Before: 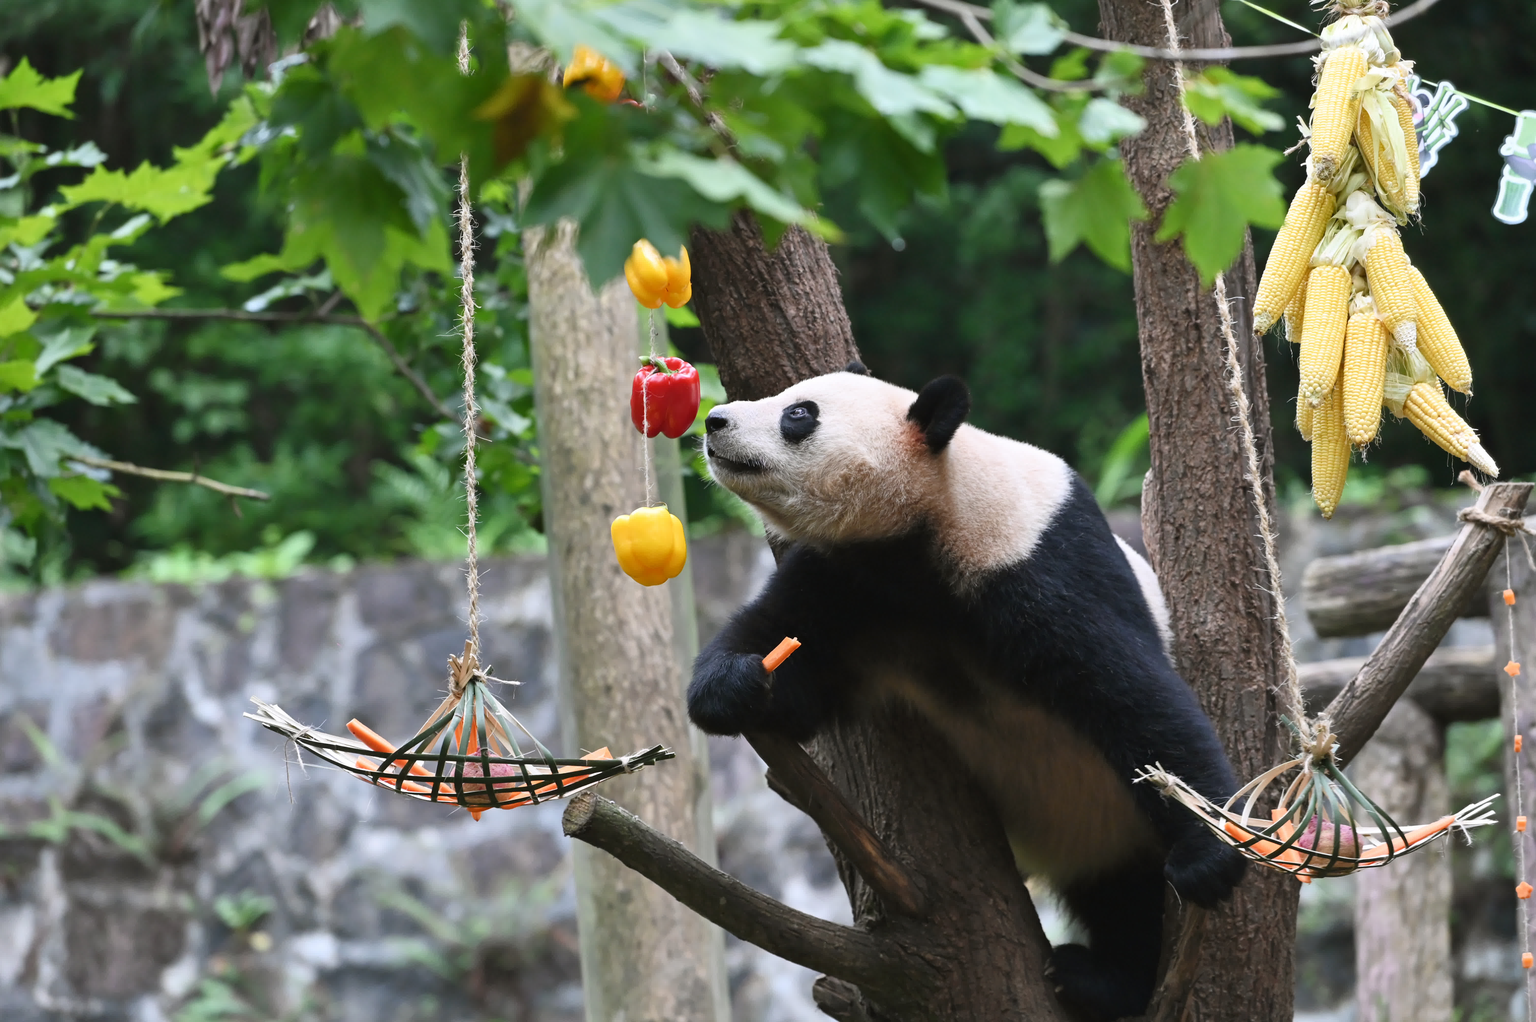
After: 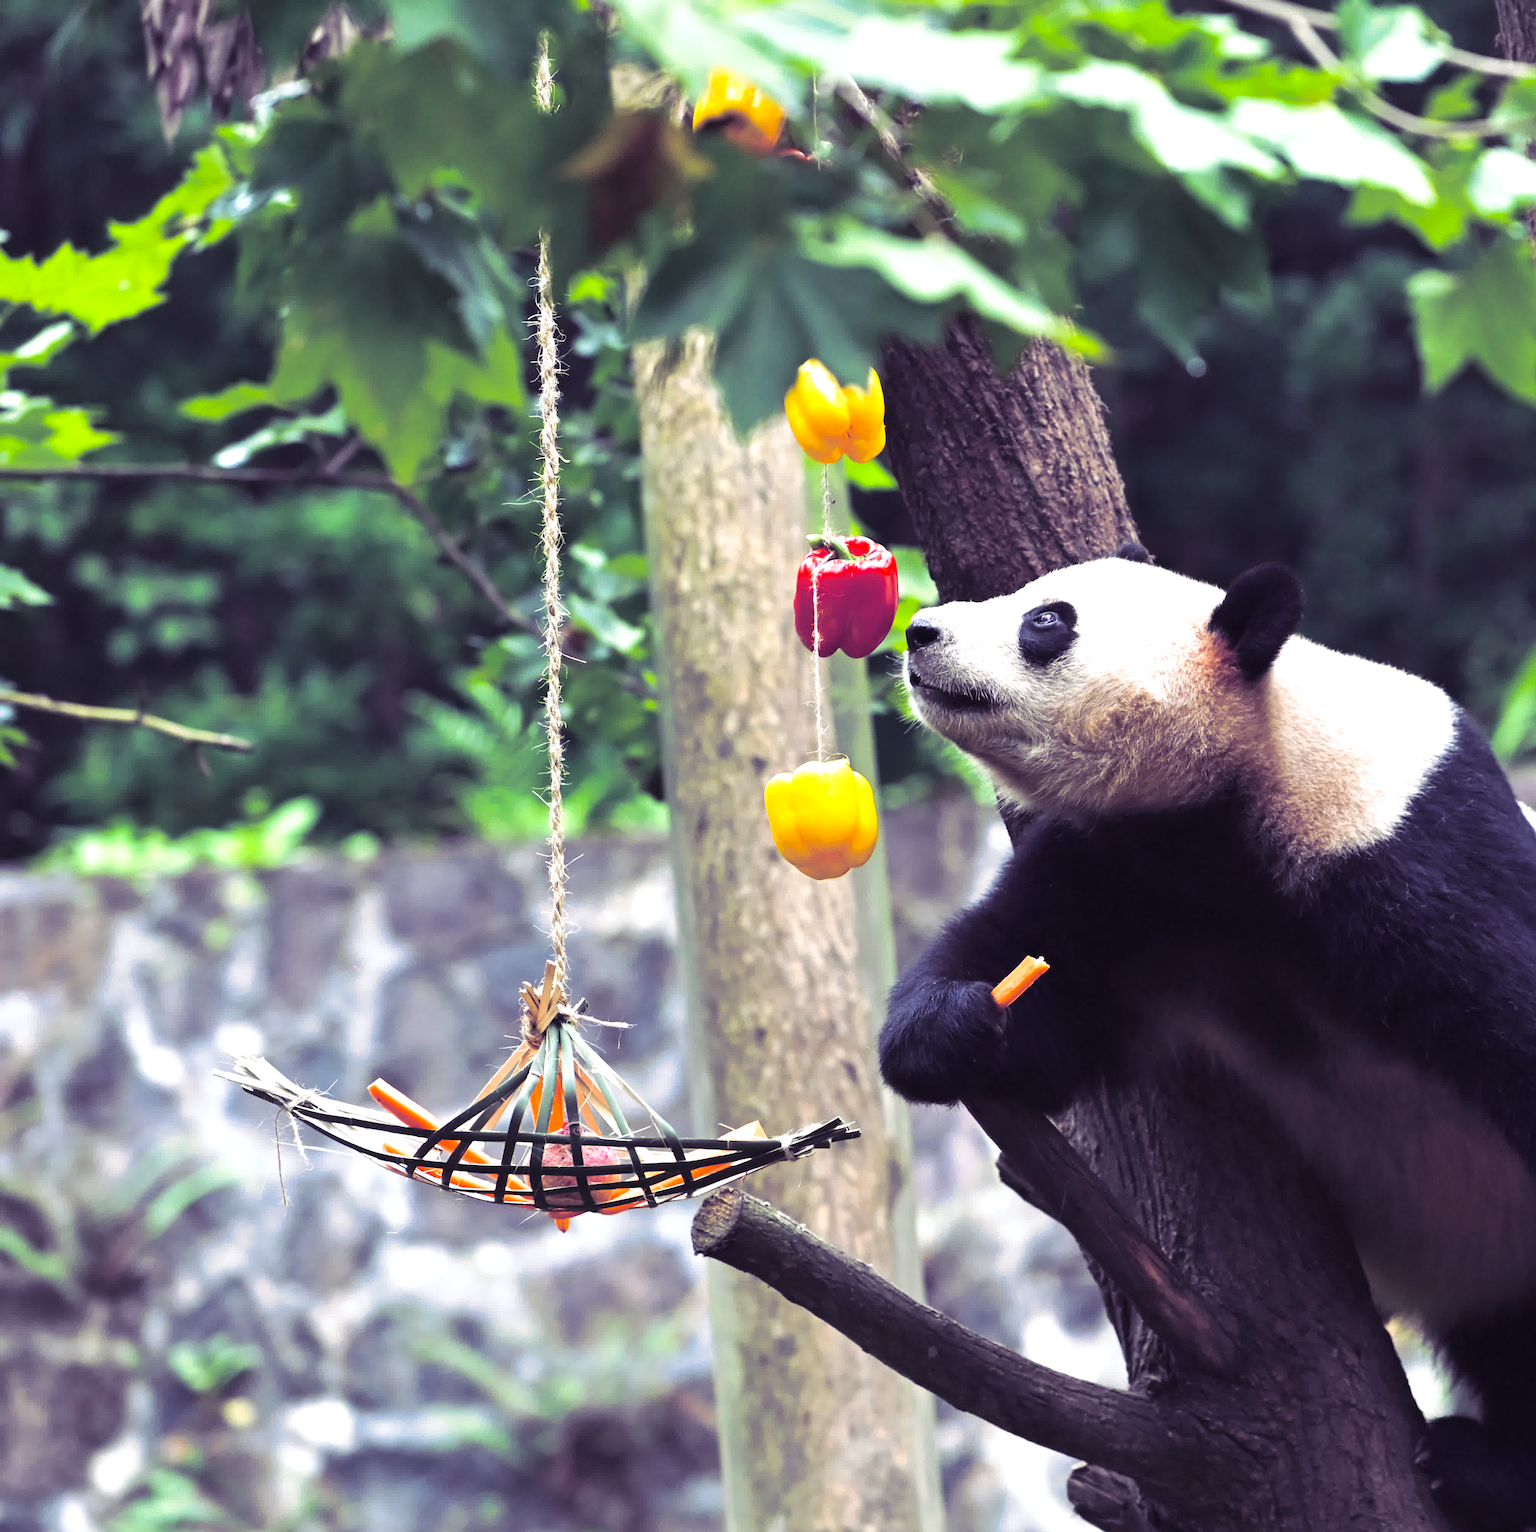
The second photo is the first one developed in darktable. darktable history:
crop and rotate: left 6.617%, right 26.717%
exposure: black level correction 0, exposure 0.7 EV, compensate exposure bias true, compensate highlight preservation false
levels: levels [0, 0.51, 1]
color balance rgb: perceptual saturation grading › global saturation 30%, global vibrance 20%
split-toning: shadows › hue 255.6°, shadows › saturation 0.66, highlights › hue 43.2°, highlights › saturation 0.68, balance -50.1
